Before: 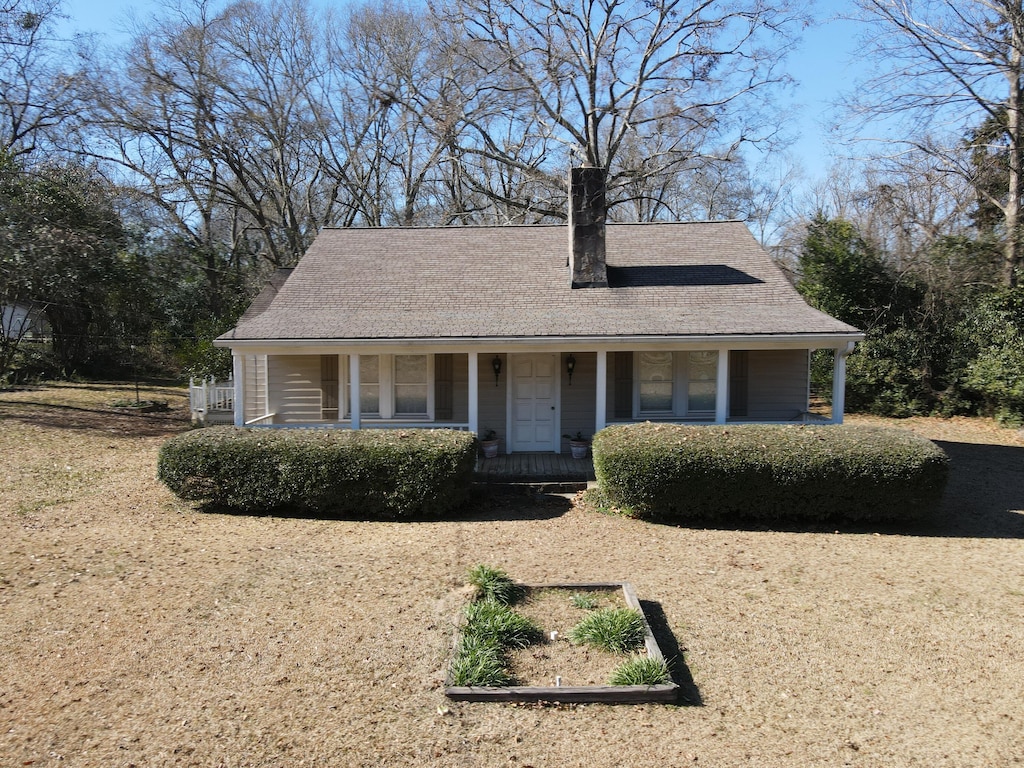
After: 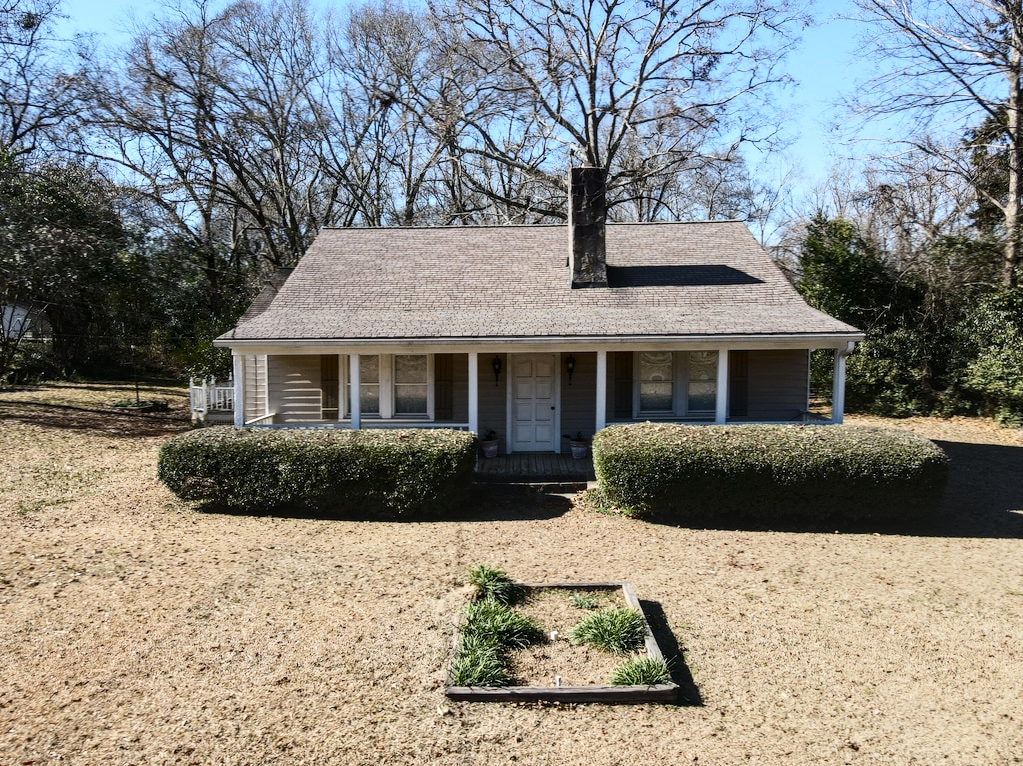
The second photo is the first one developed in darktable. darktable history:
local contrast: on, module defaults
contrast brightness saturation: contrast 0.293
crop: top 0.033%, bottom 0.198%
